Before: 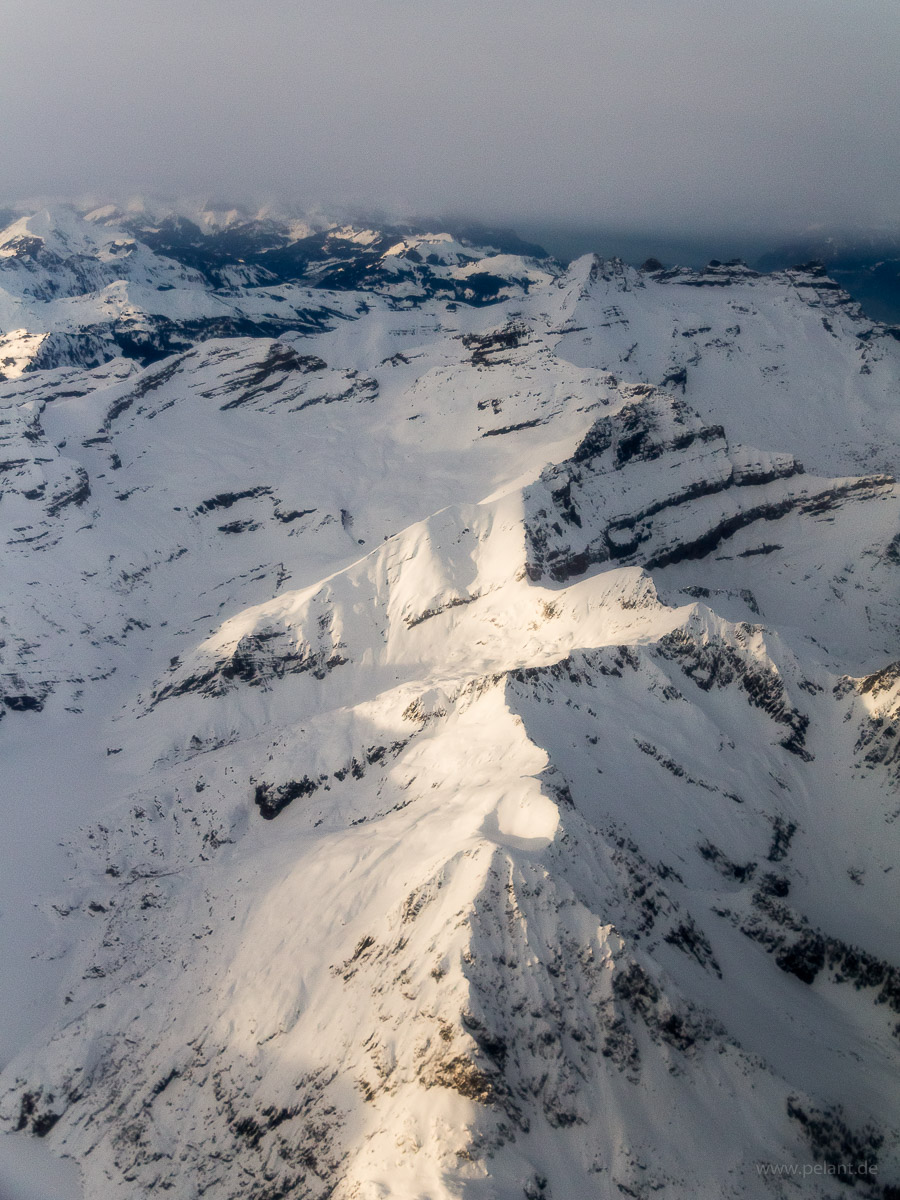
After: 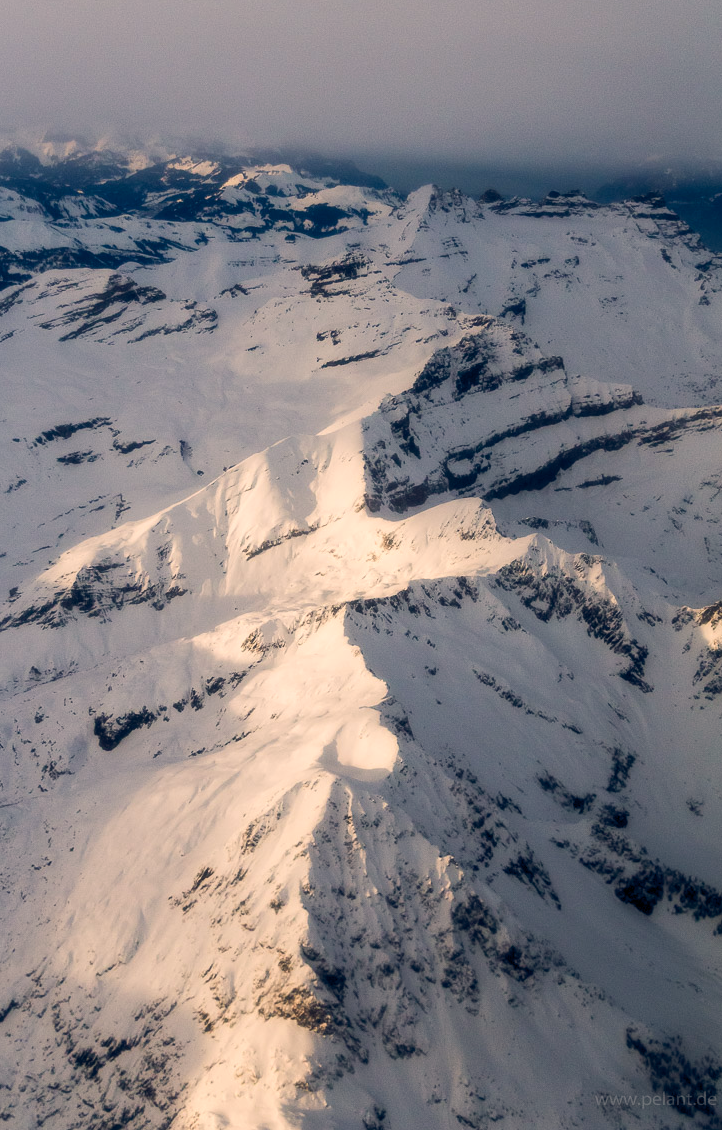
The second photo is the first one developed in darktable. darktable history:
crop and rotate: left 17.959%, top 5.771%, right 1.742%
color balance rgb: shadows lift › hue 87.51°, highlights gain › chroma 3.21%, highlights gain › hue 55.1°, global offset › chroma 0.15%, global offset › hue 253.66°, linear chroma grading › global chroma 0.5%
